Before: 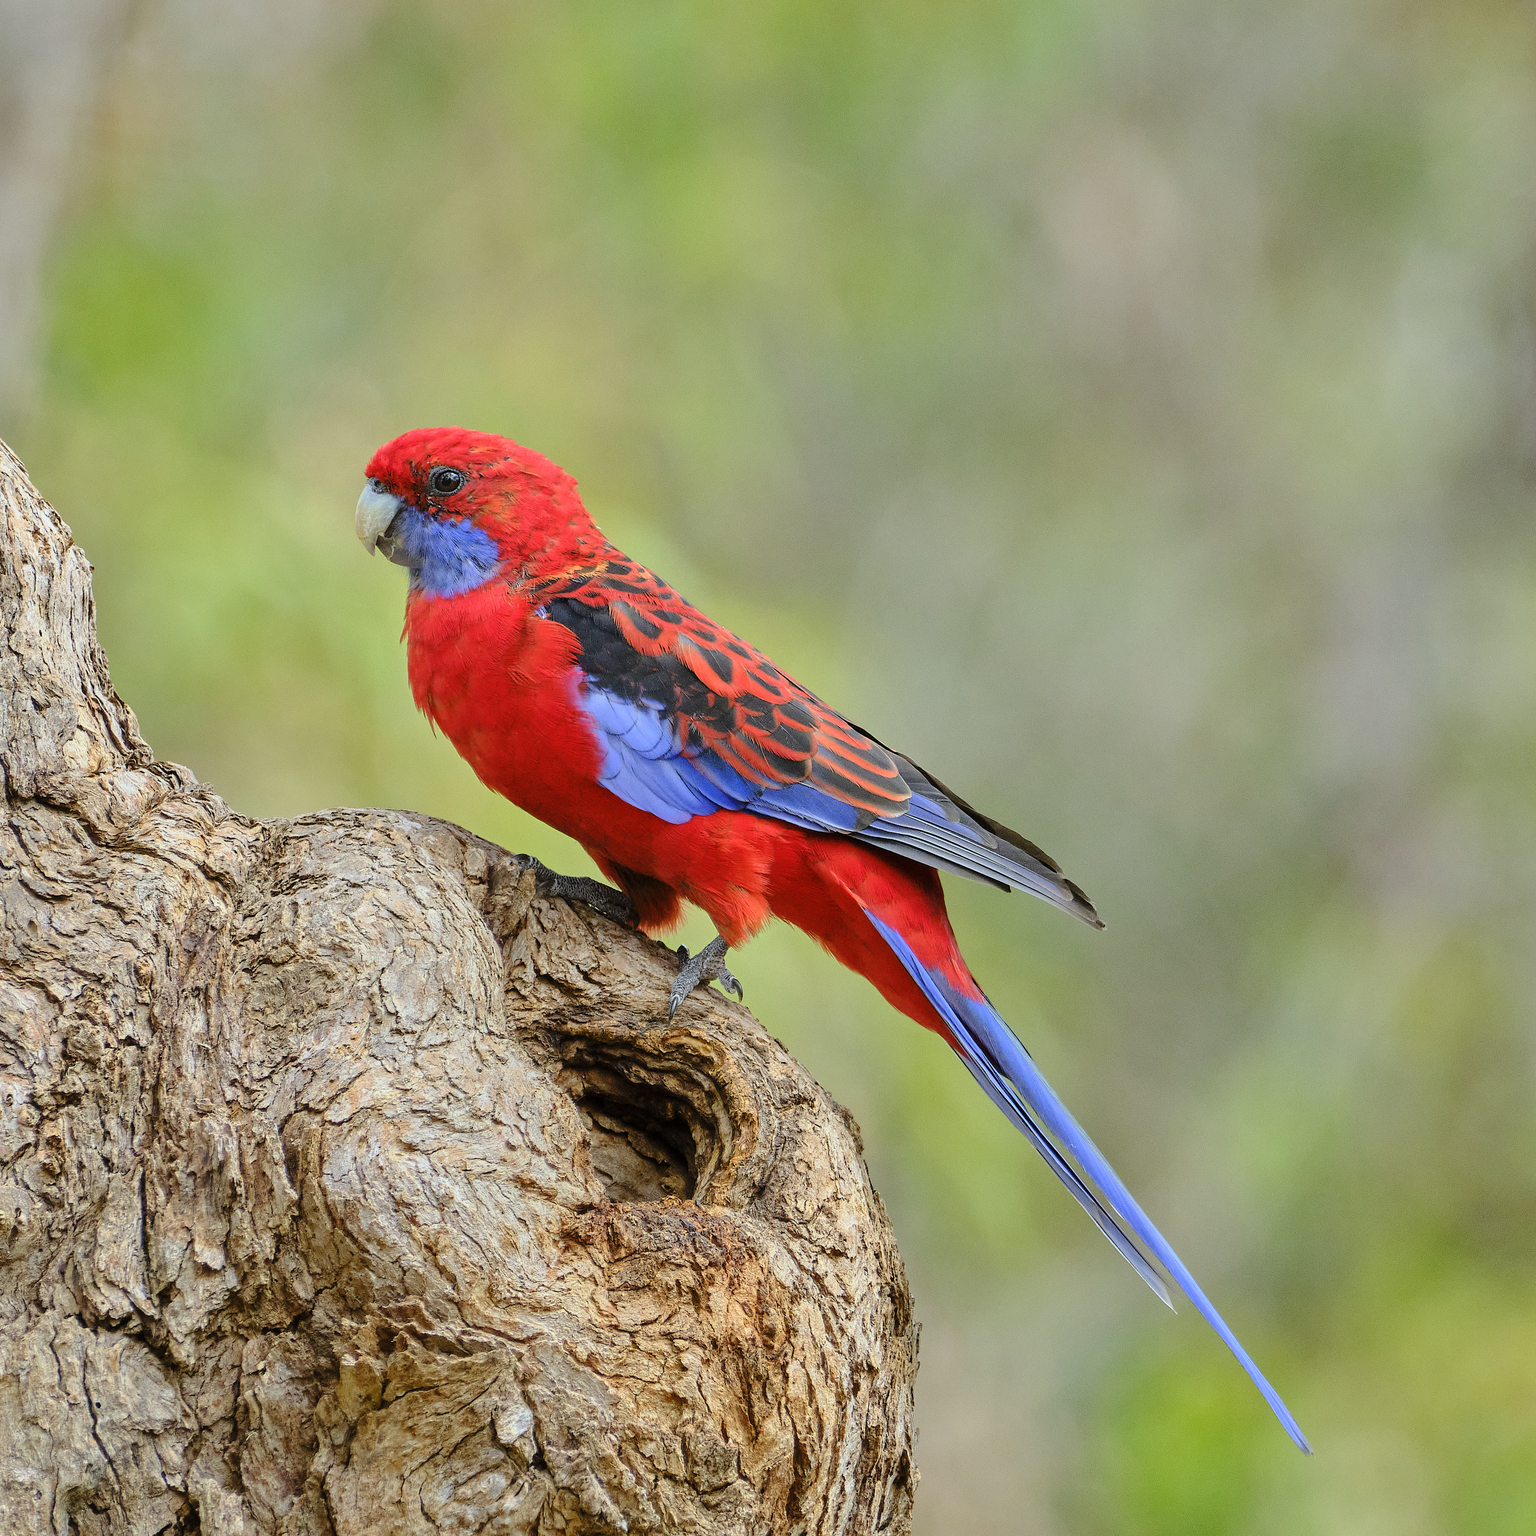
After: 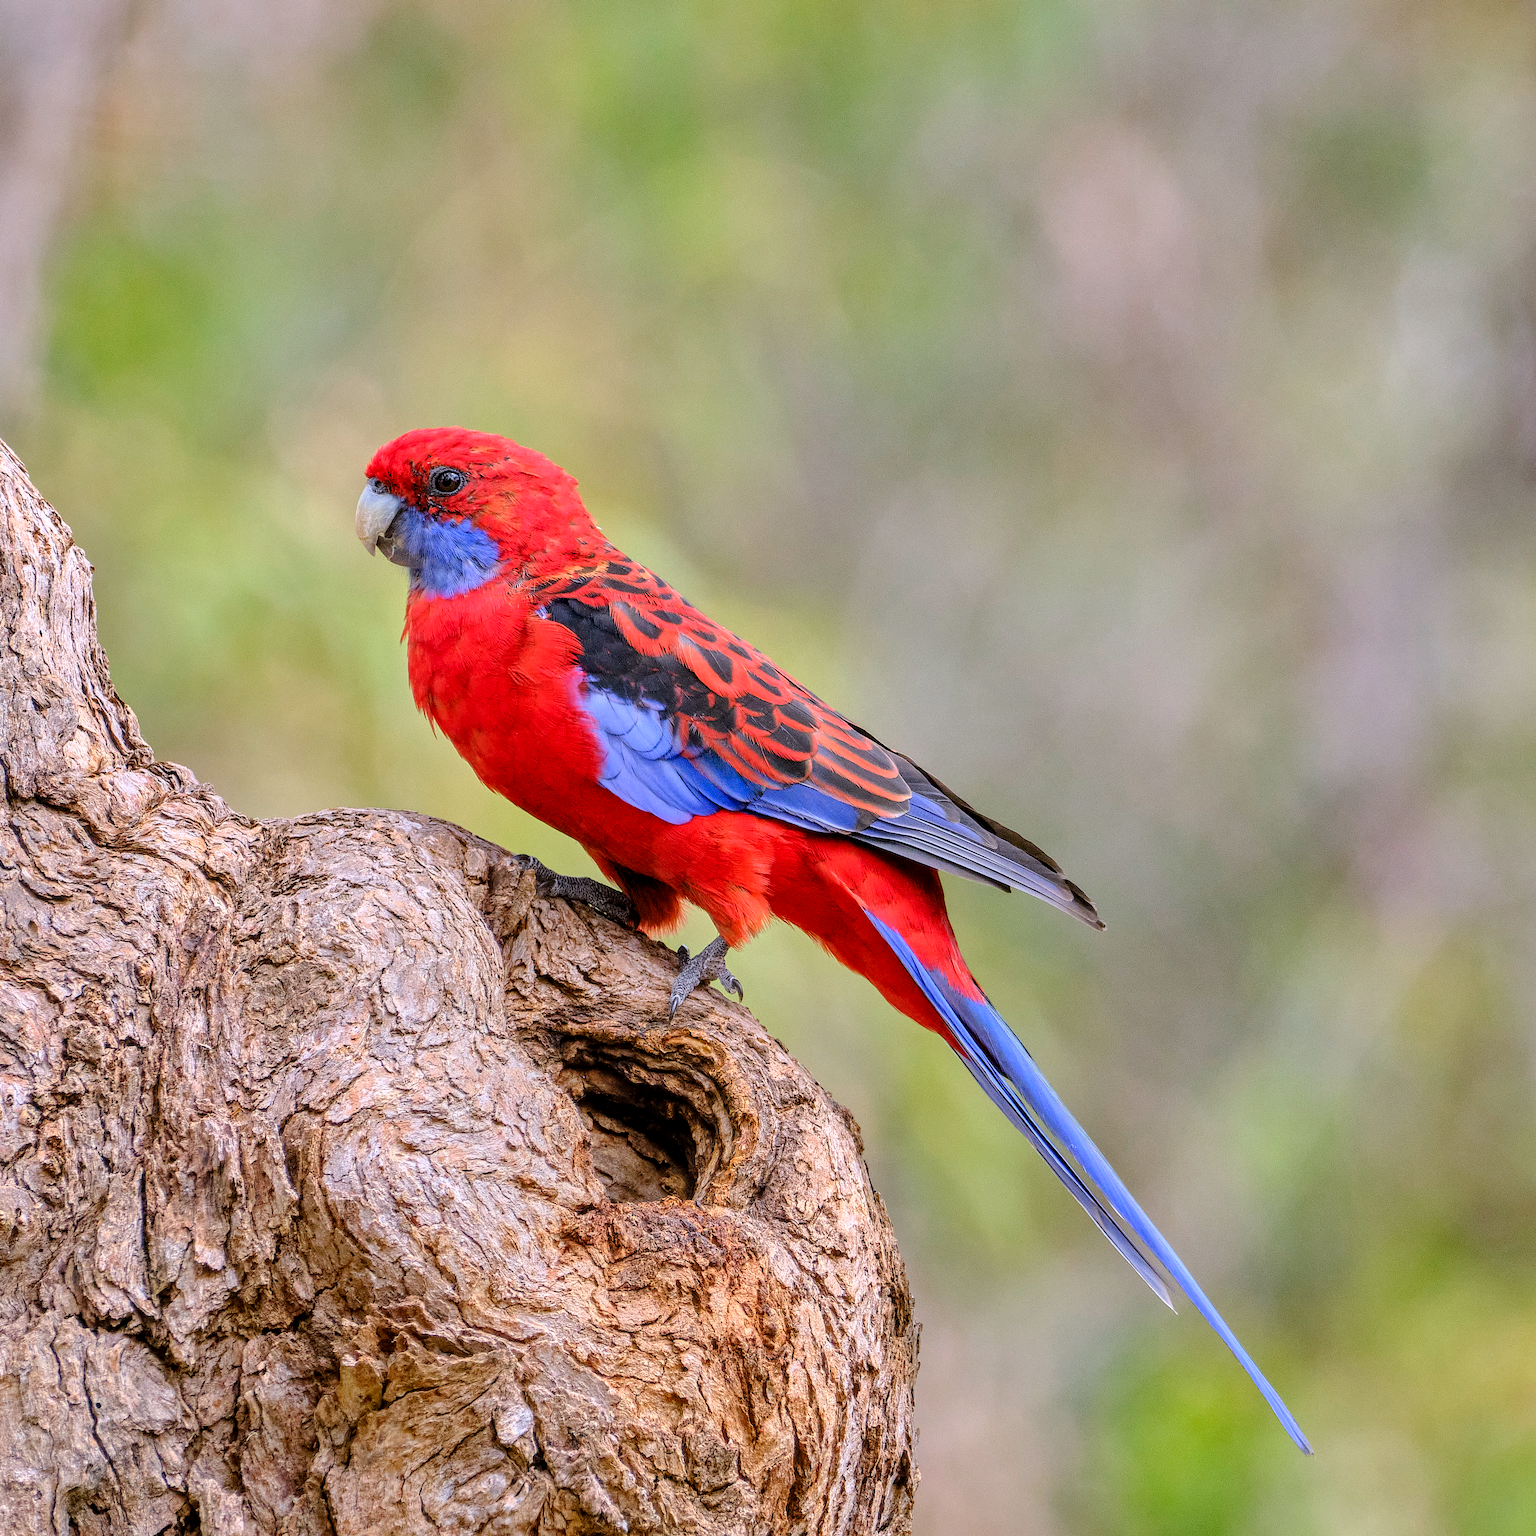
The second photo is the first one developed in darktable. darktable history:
white balance: red 1.066, blue 1.119
shadows and highlights: radius 125.46, shadows 21.19, highlights -21.19, low approximation 0.01
local contrast: detail 130%
